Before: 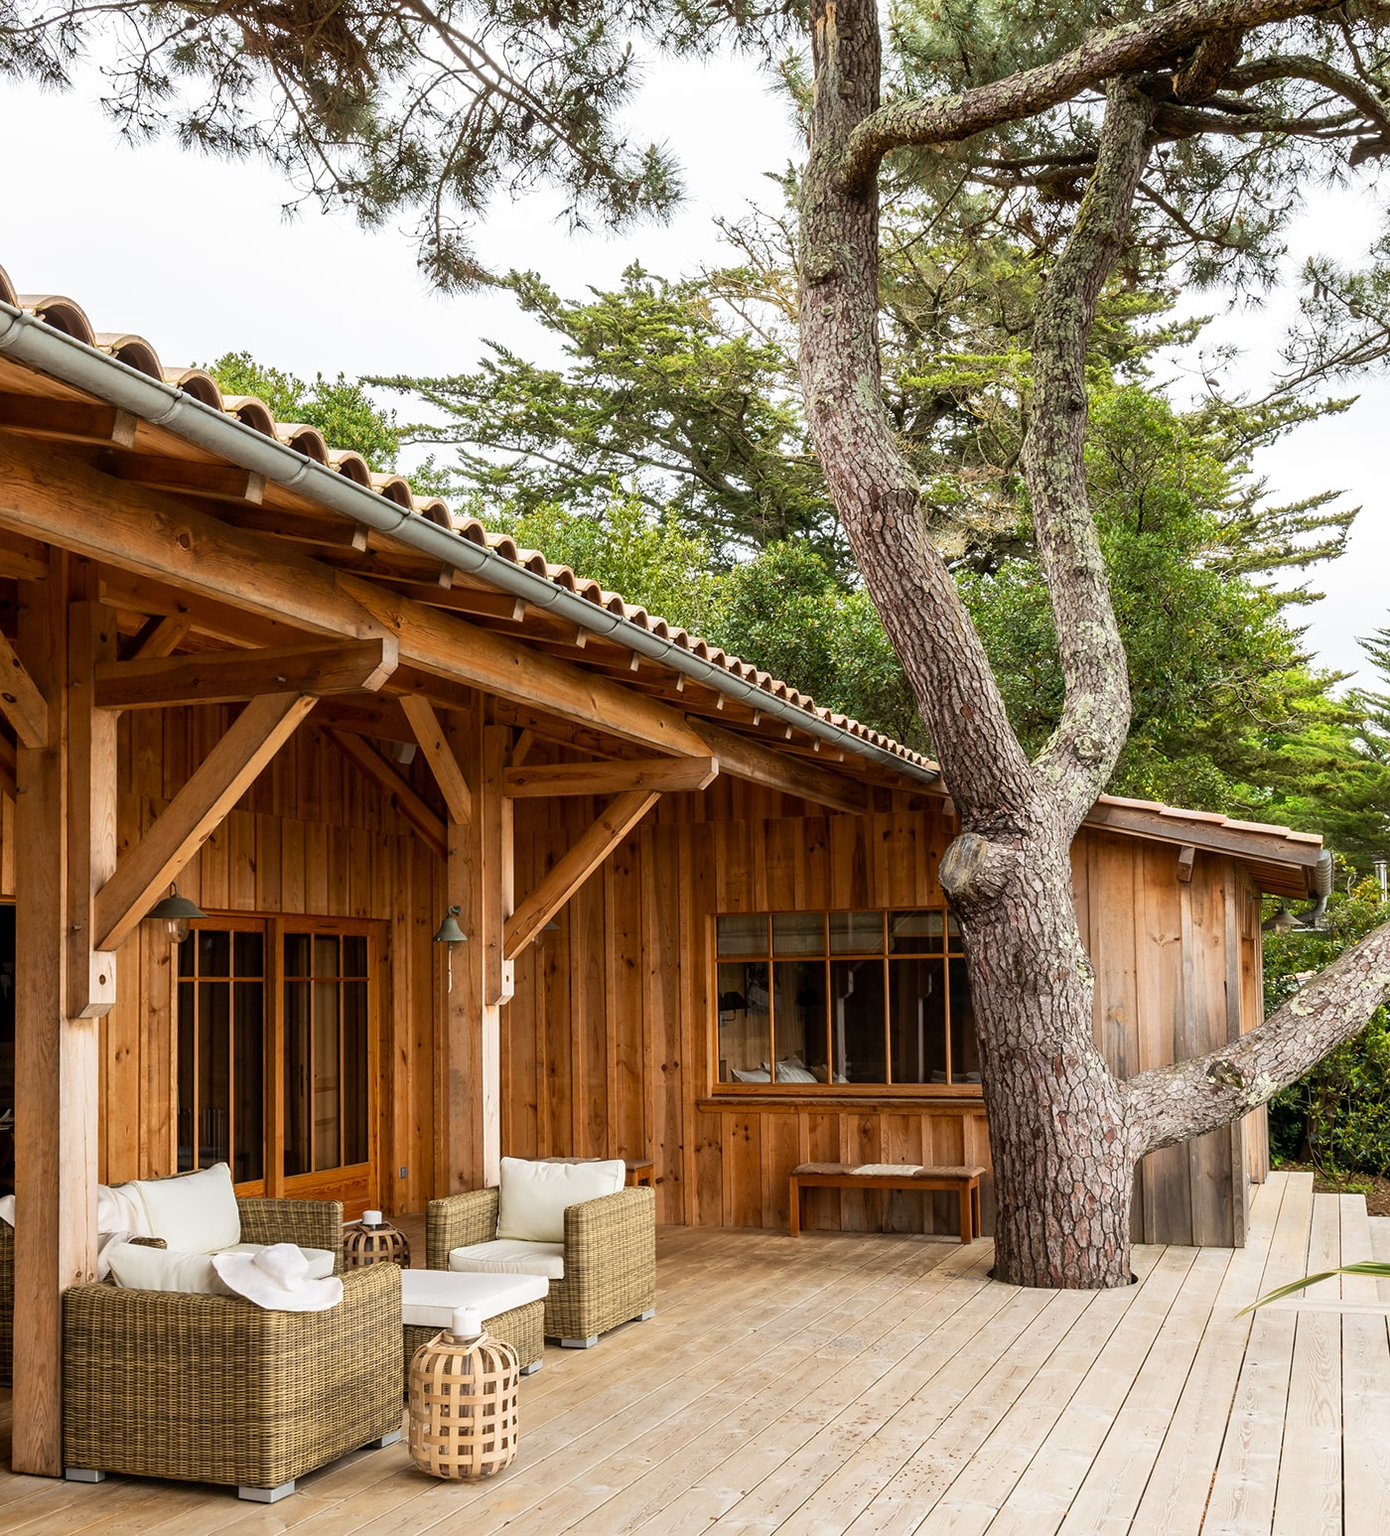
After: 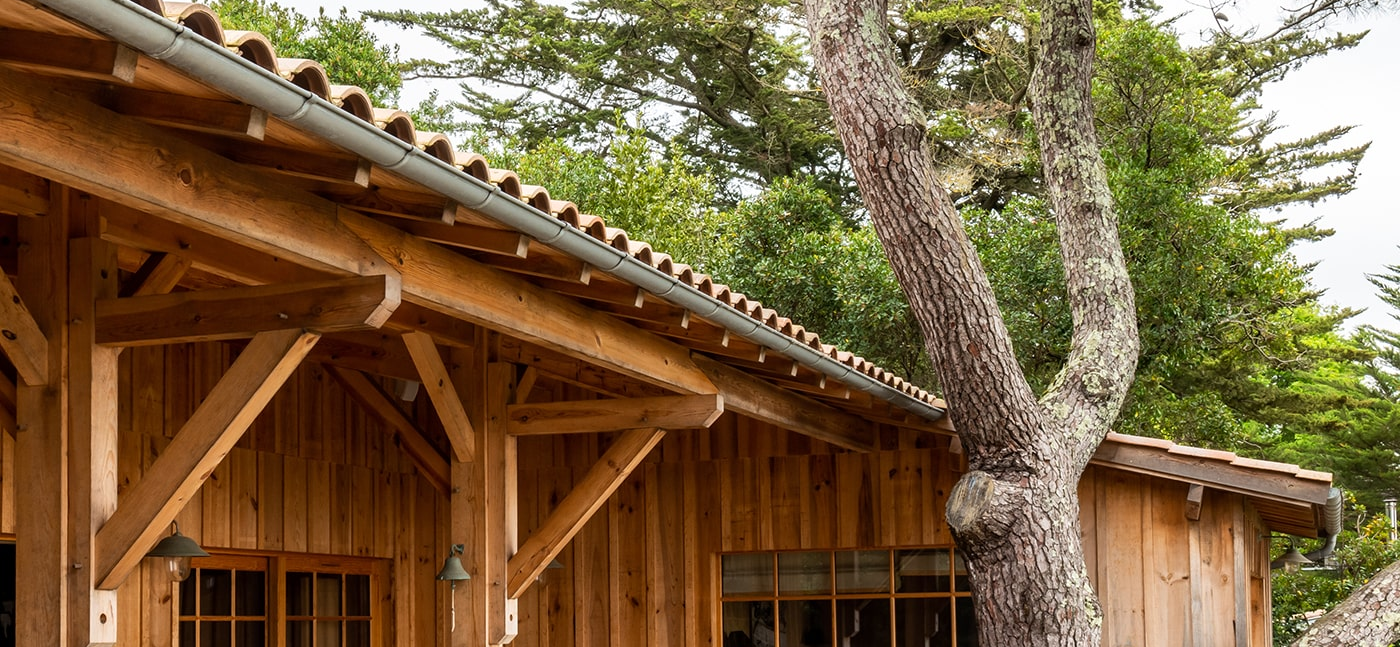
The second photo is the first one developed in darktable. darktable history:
crop and rotate: top 23.84%, bottom 34.294%
tone equalizer: on, module defaults
